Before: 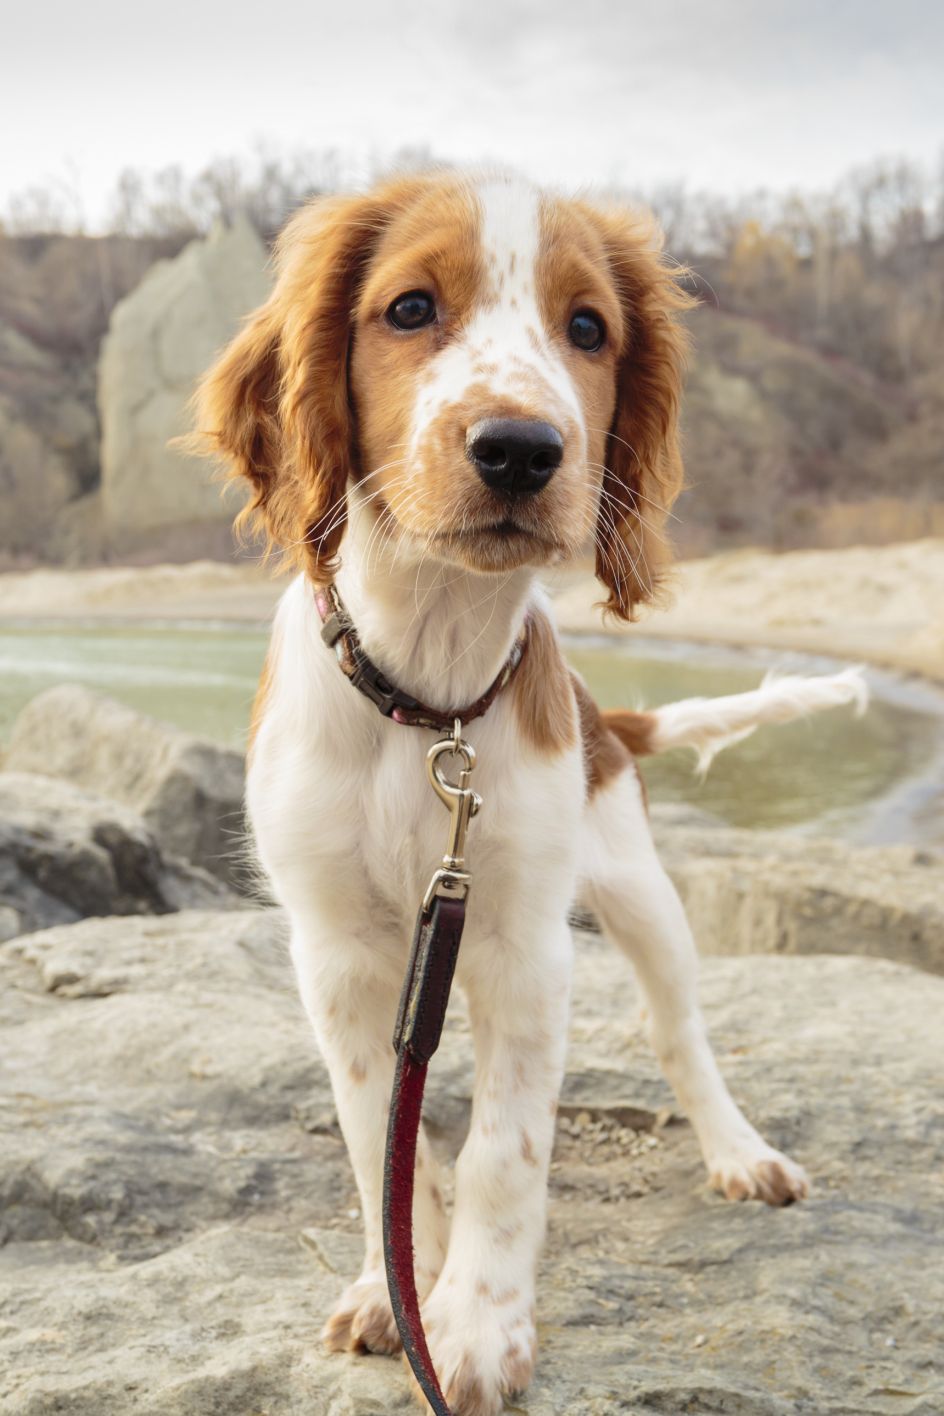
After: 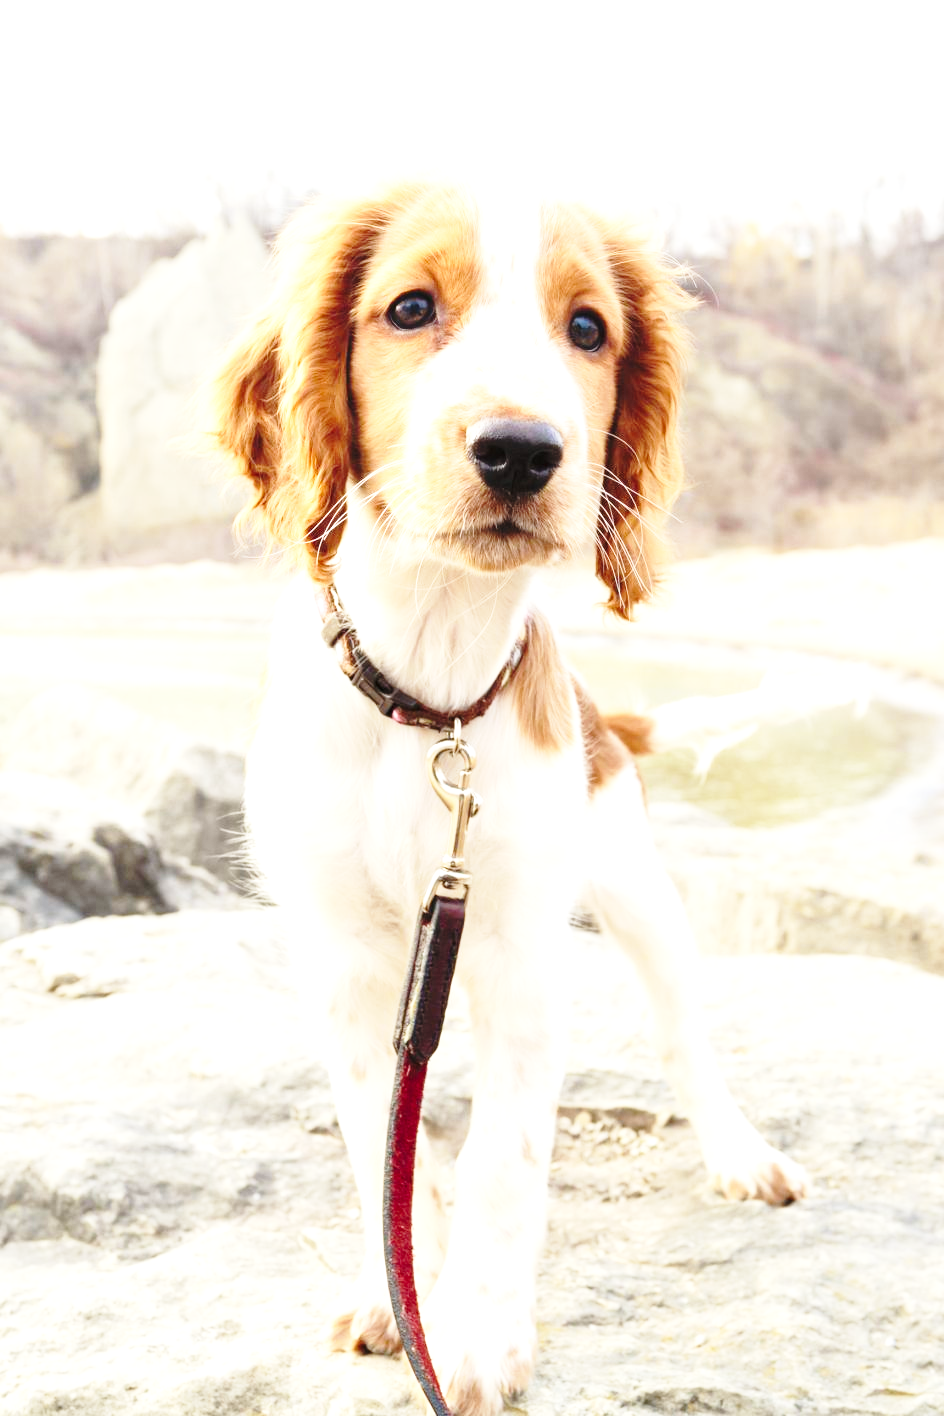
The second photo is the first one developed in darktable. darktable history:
exposure: exposure 0.935 EV, compensate highlight preservation false
base curve: curves: ch0 [(0, 0) (0.028, 0.03) (0.121, 0.232) (0.46, 0.748) (0.859, 0.968) (1, 1)], preserve colors none
